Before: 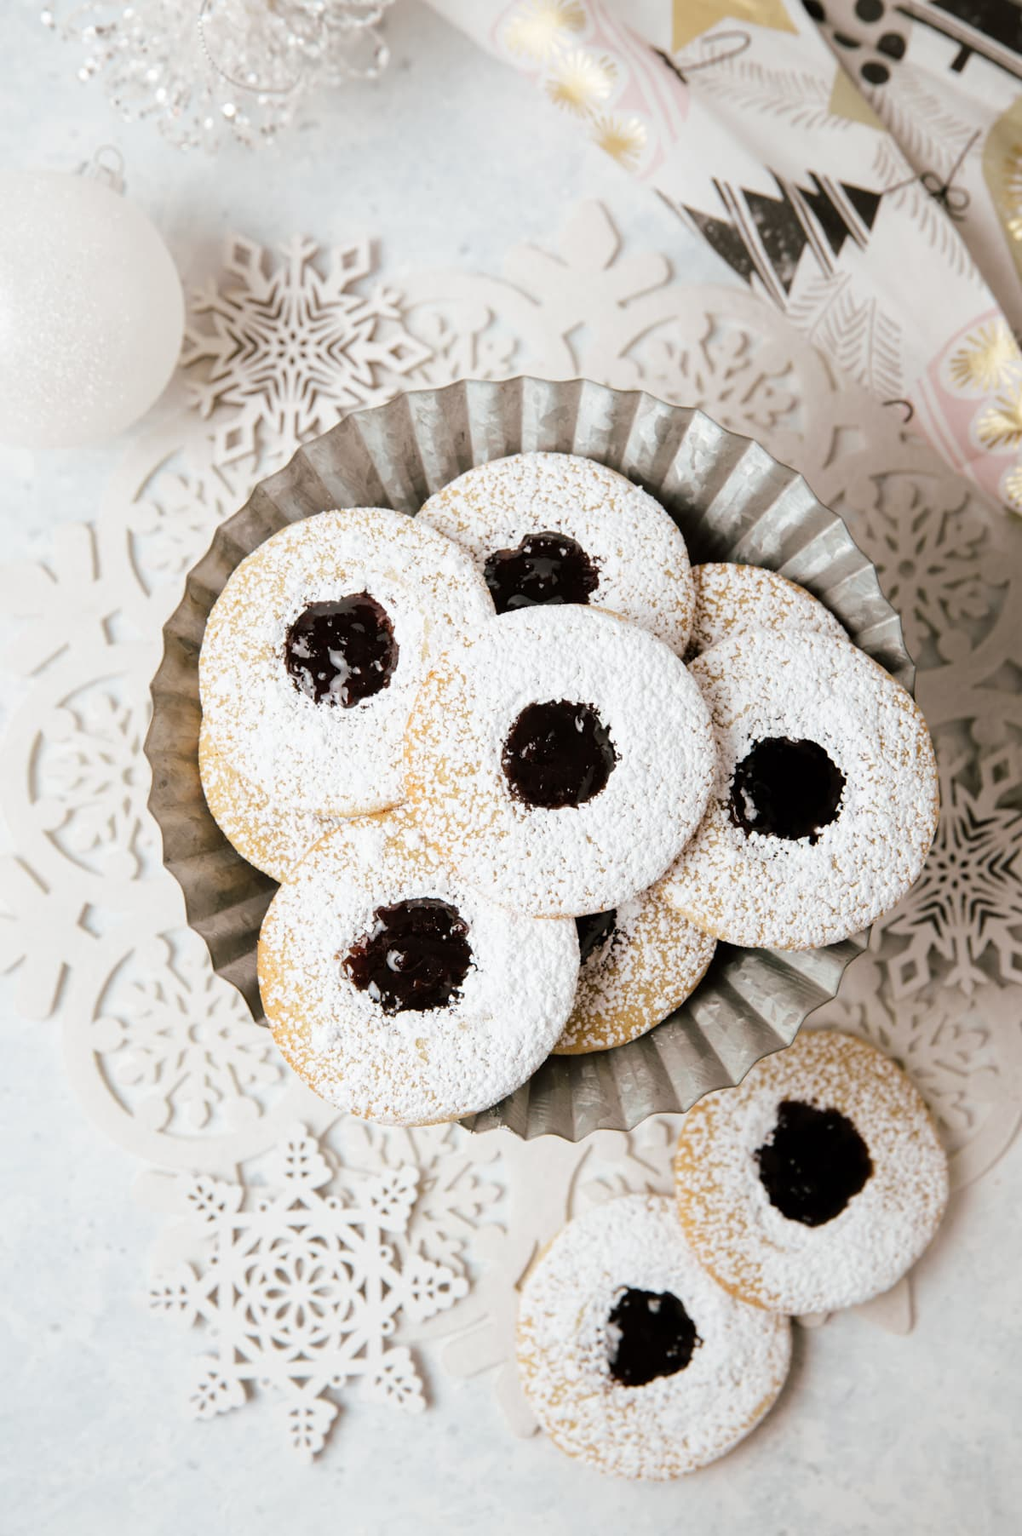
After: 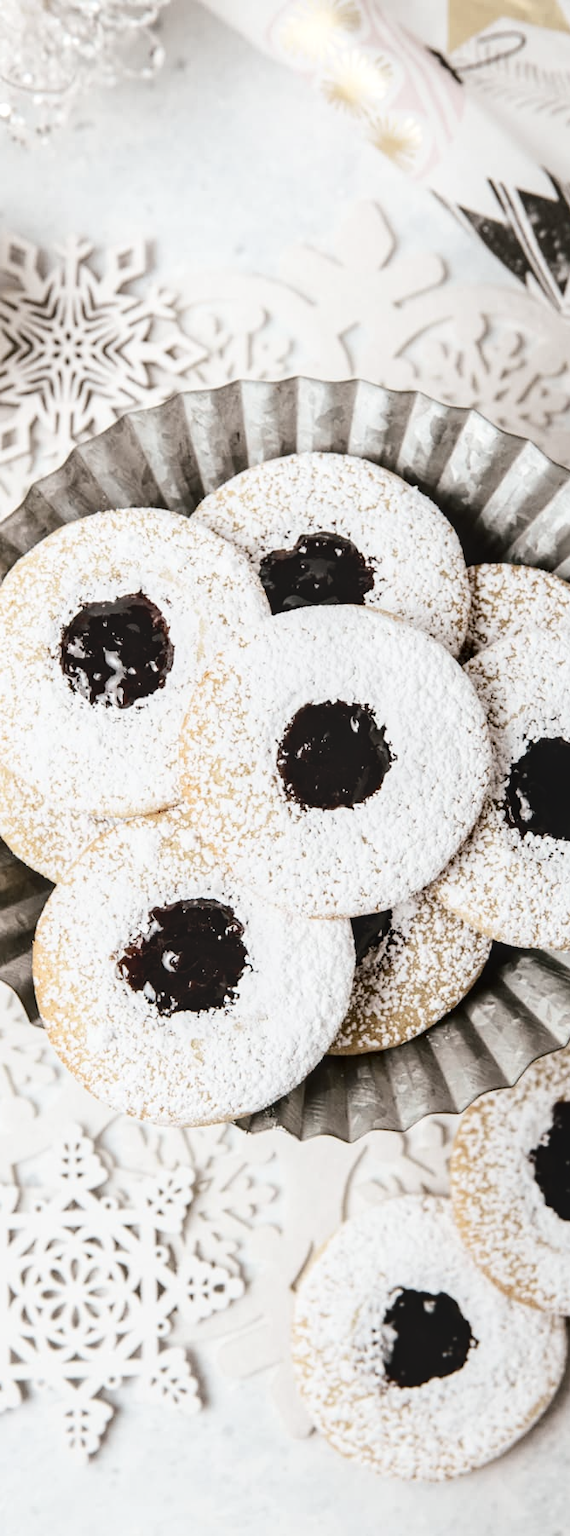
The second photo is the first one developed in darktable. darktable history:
crop: left 22.059%, right 22.1%, bottom 0.003%
local contrast: on, module defaults
color correction: highlights b* -0.048
contrast brightness saturation: contrast 0.247, saturation -0.315
